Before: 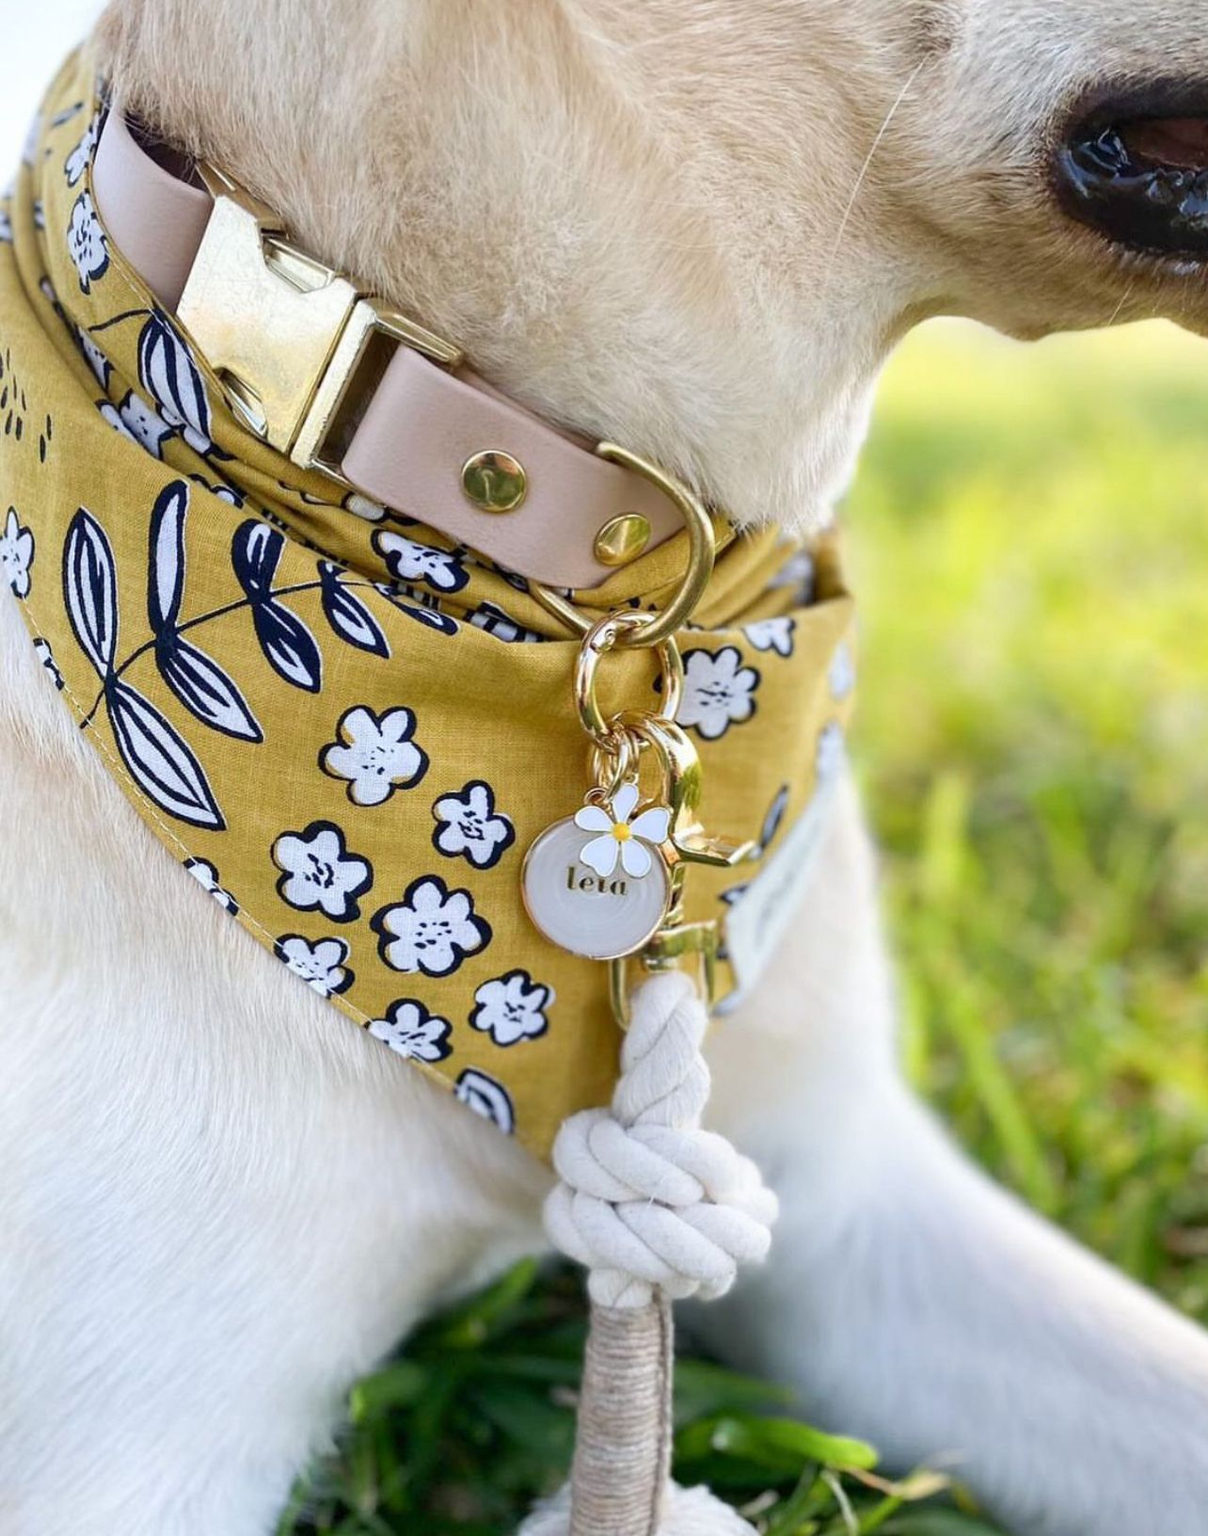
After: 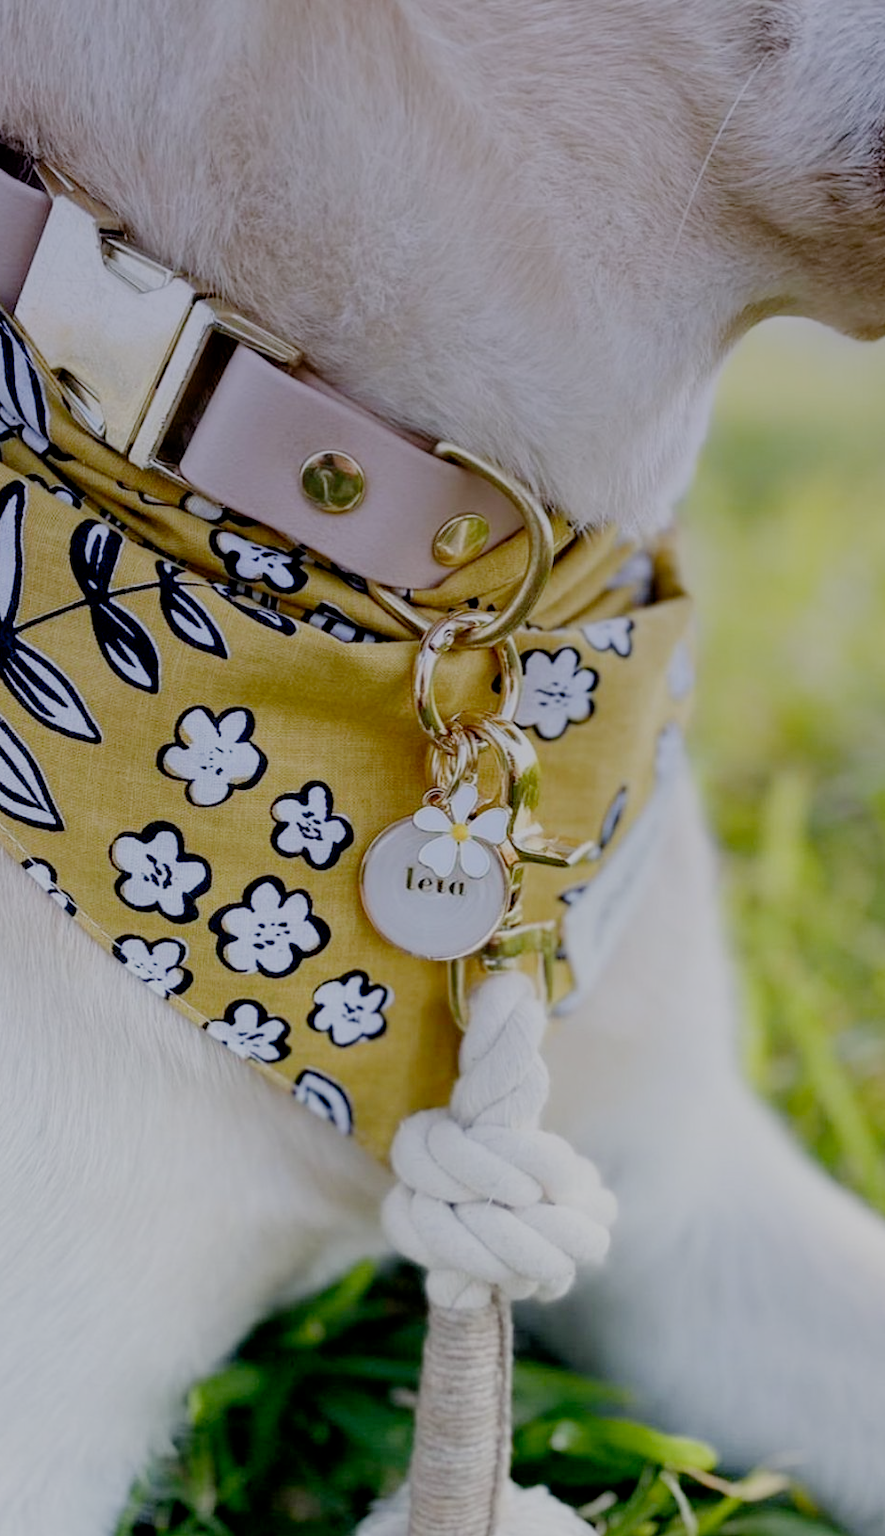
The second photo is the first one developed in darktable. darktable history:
crop: left 13.443%, right 13.31%
filmic rgb: middle gray luminance 18%, black relative exposure -7.5 EV, white relative exposure 8.5 EV, threshold 6 EV, target black luminance 0%, hardness 2.23, latitude 18.37%, contrast 0.878, highlights saturation mix 5%, shadows ↔ highlights balance 10.15%, add noise in highlights 0, preserve chrominance no, color science v3 (2019), use custom middle-gray values true, iterations of high-quality reconstruction 0, contrast in highlights soft, enable highlight reconstruction true
graduated density: hue 238.83°, saturation 50%
